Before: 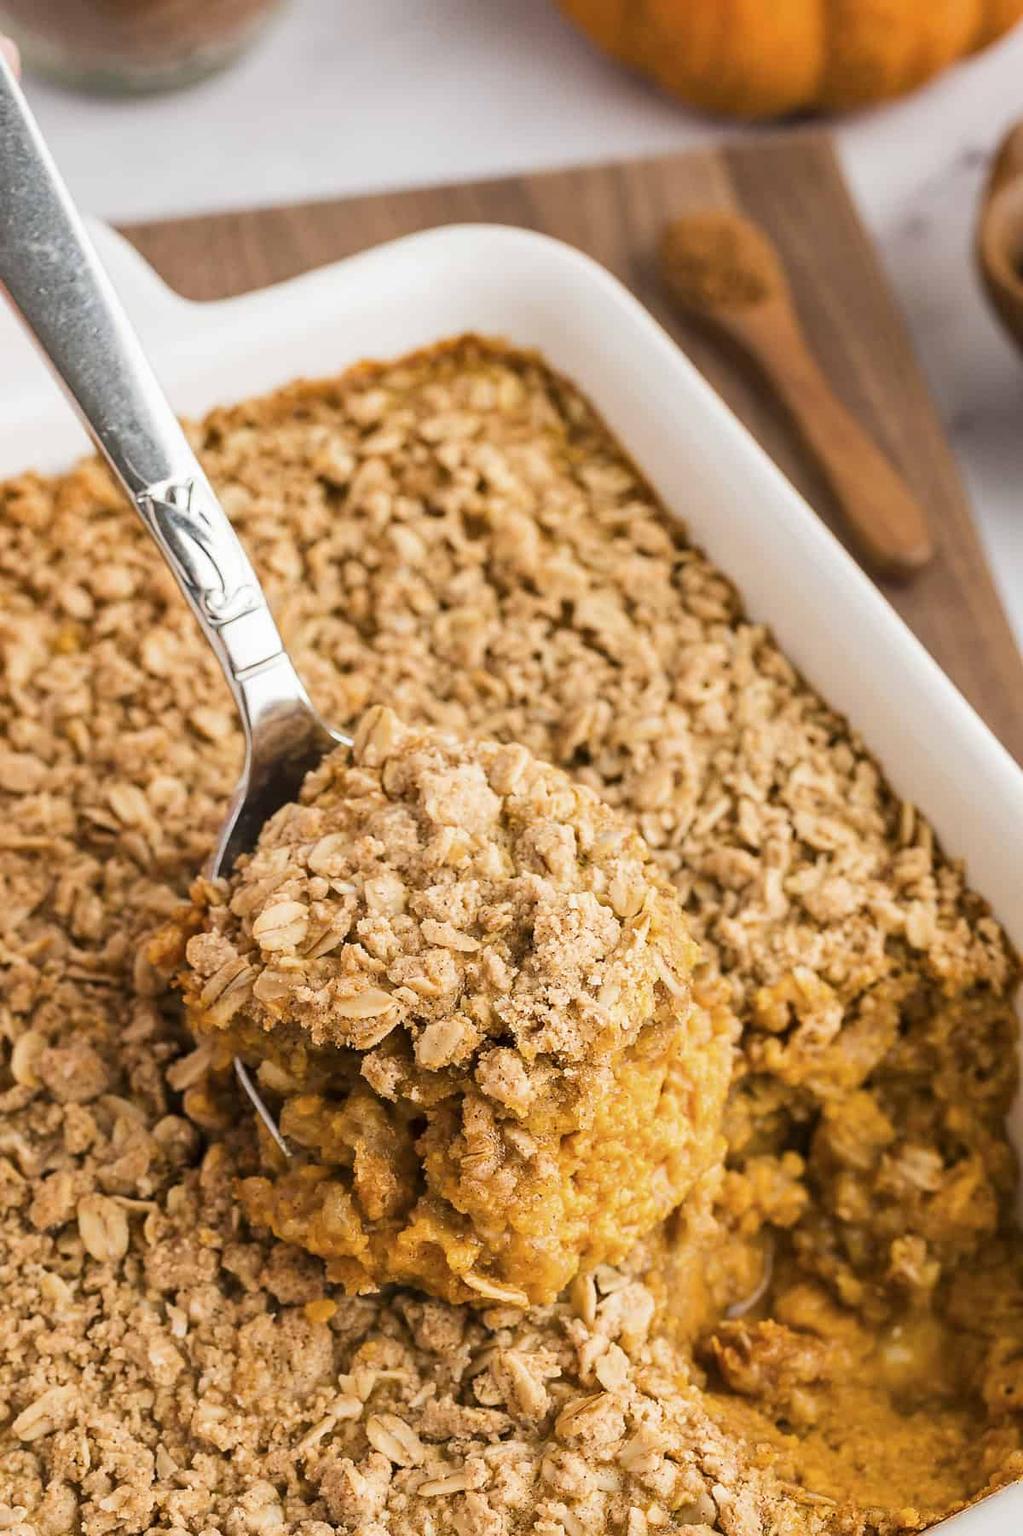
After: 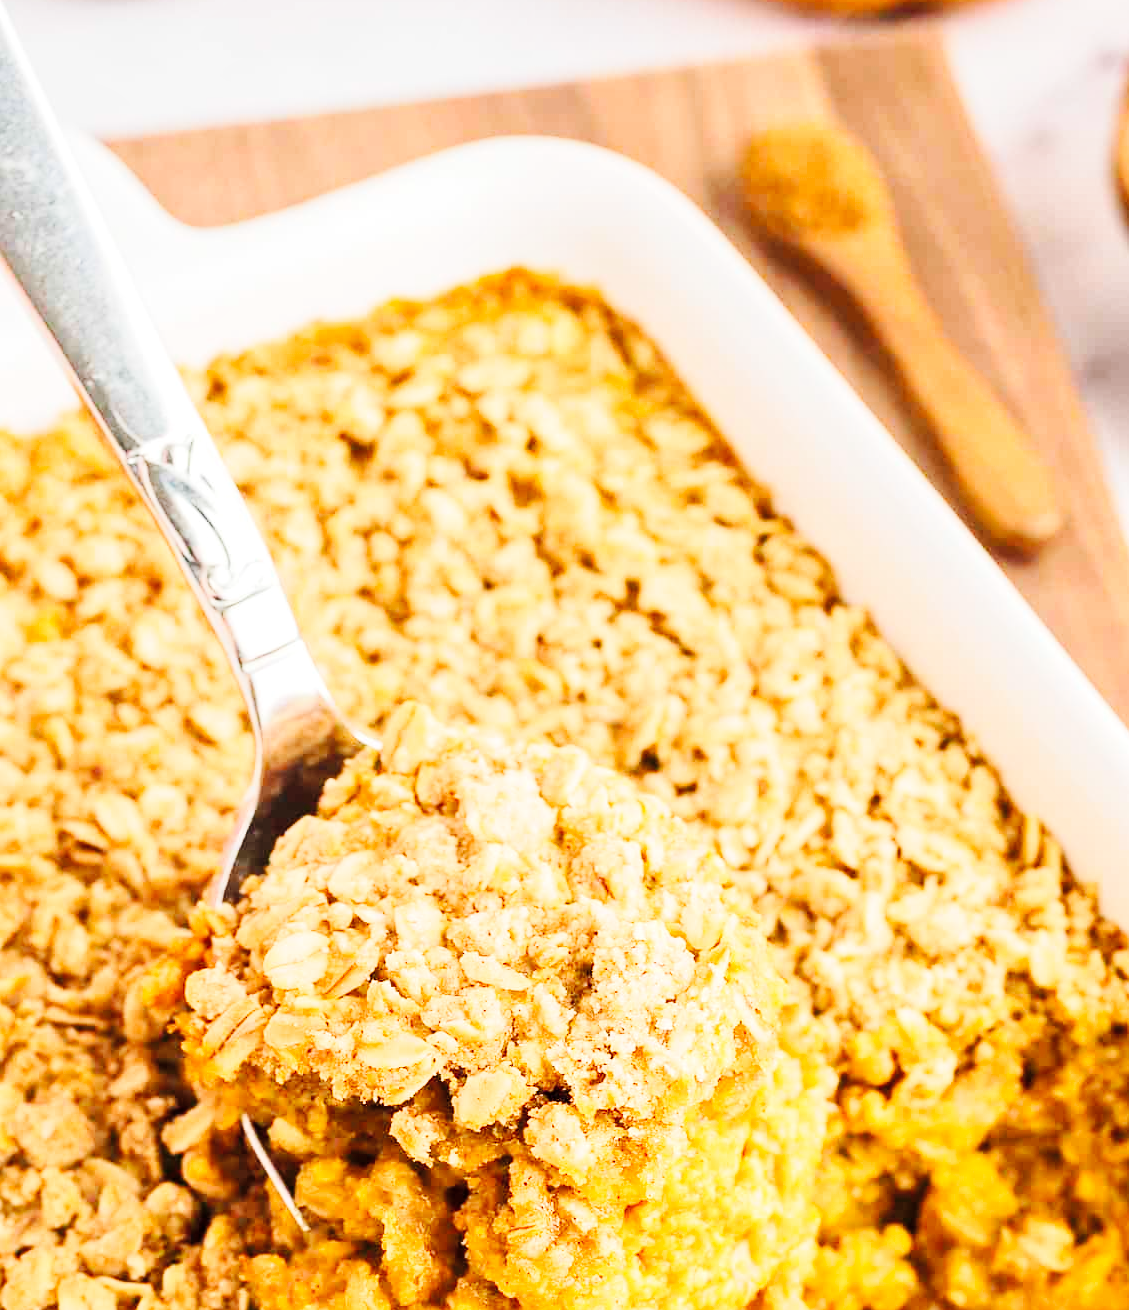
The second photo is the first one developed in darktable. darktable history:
crop: left 2.815%, top 7.039%, right 3.022%, bottom 20.212%
base curve: curves: ch0 [(0, 0) (0.032, 0.025) (0.121, 0.166) (0.206, 0.329) (0.605, 0.79) (1, 1)], exposure shift 0.01, preserve colors none
tone equalizer: -7 EV 0.161 EV, -6 EV 0.62 EV, -5 EV 1.12 EV, -4 EV 1.31 EV, -3 EV 1.13 EV, -2 EV 0.6 EV, -1 EV 0.159 EV, edges refinement/feathering 500, mask exposure compensation -1.57 EV, preserve details guided filter
shadows and highlights: shadows 43.01, highlights 8.18
